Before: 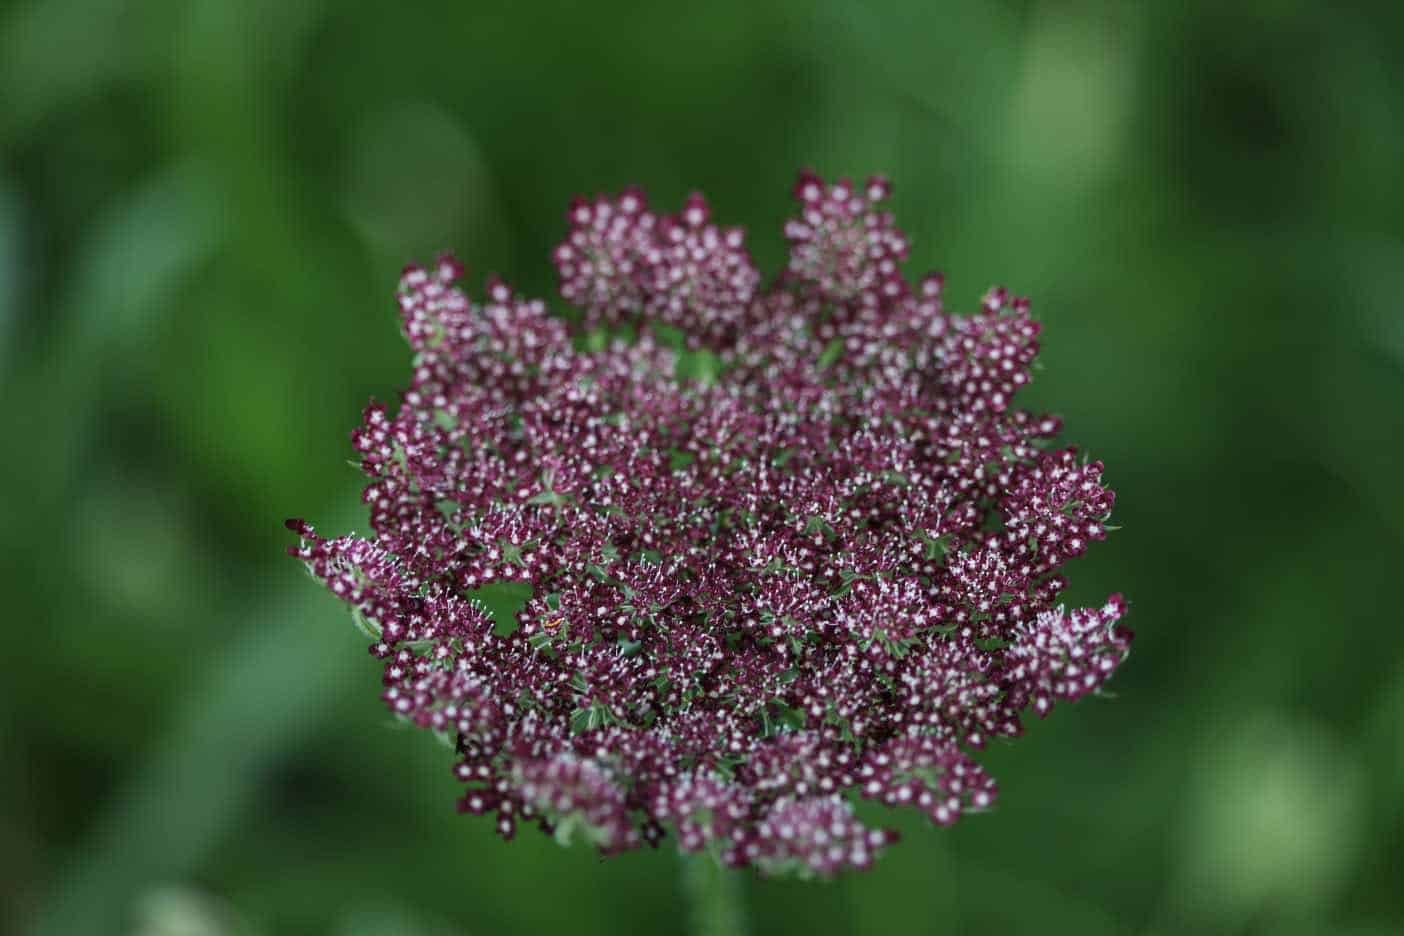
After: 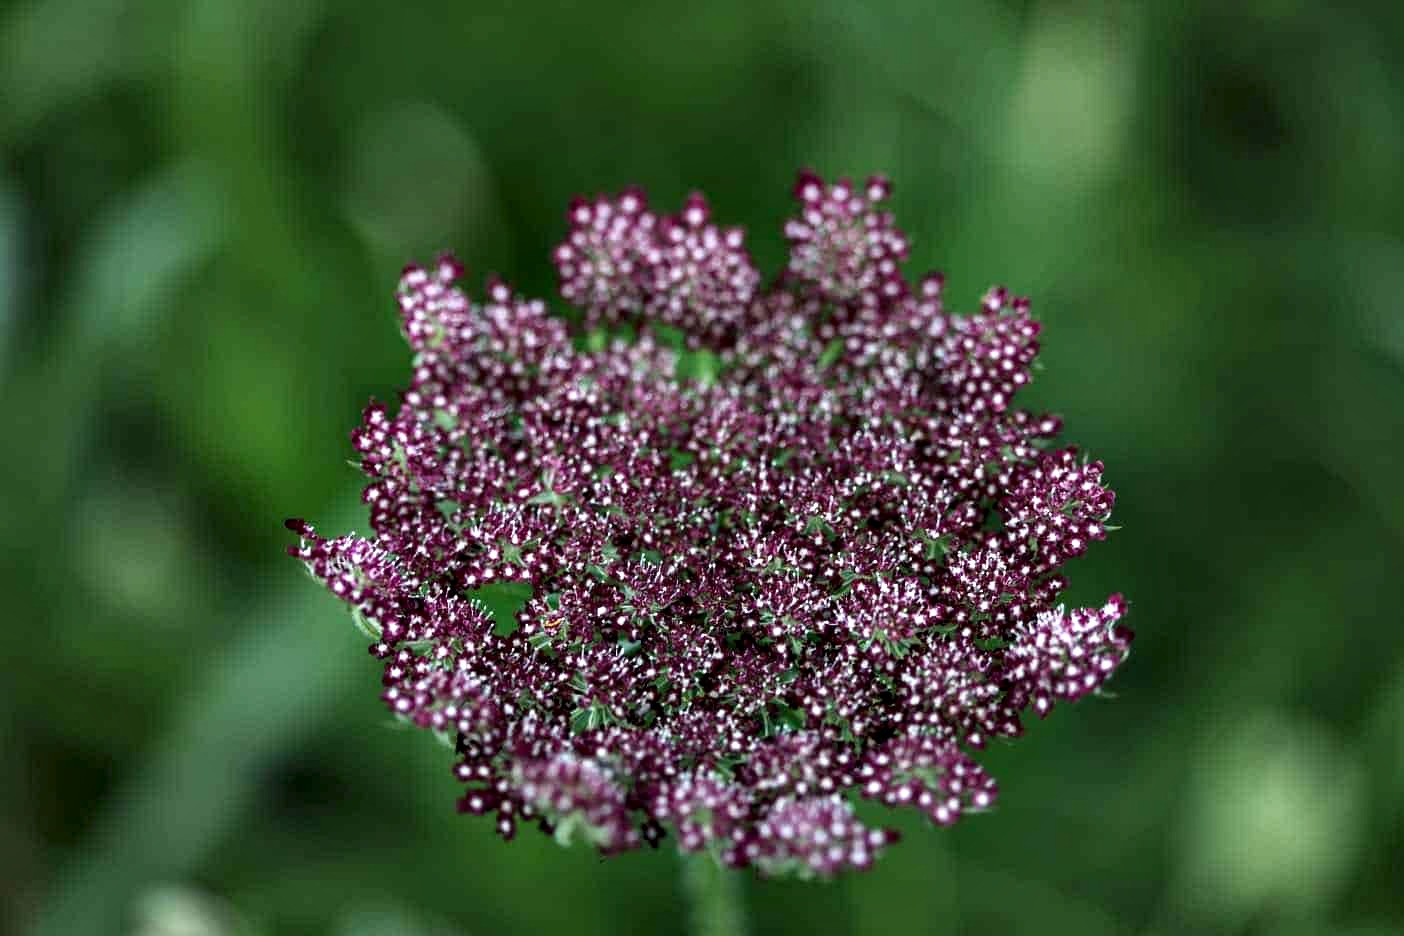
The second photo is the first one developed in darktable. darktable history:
tone equalizer: mask exposure compensation -0.499 EV
contrast equalizer: octaves 7, y [[0.6 ×6], [0.55 ×6], [0 ×6], [0 ×6], [0 ×6]]
